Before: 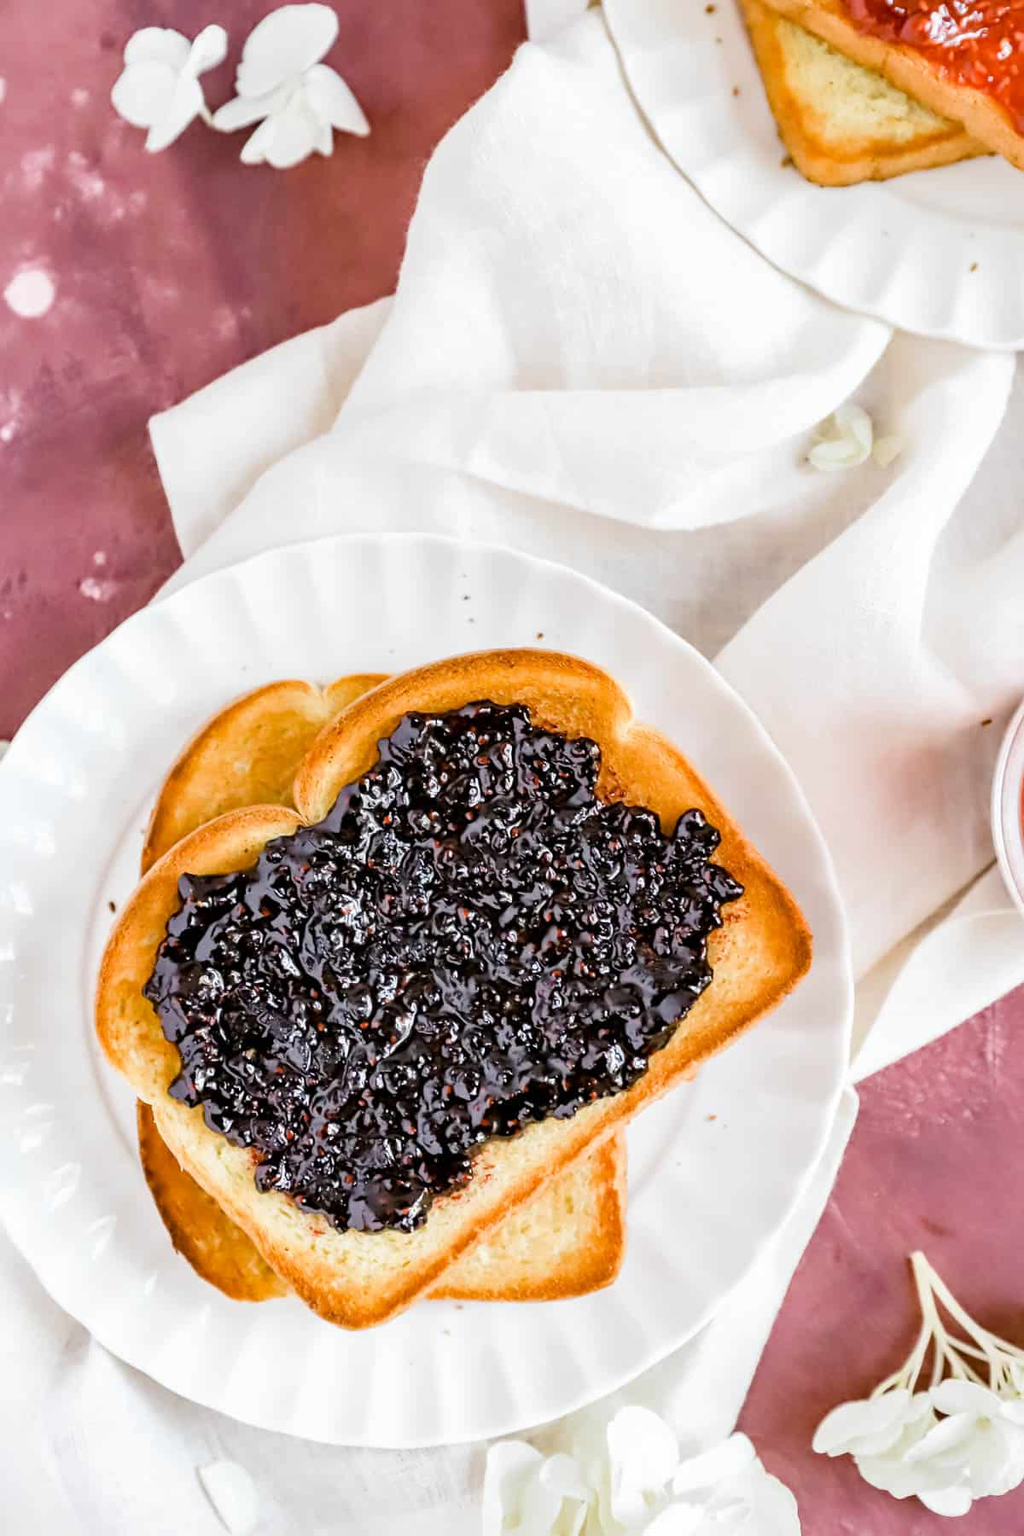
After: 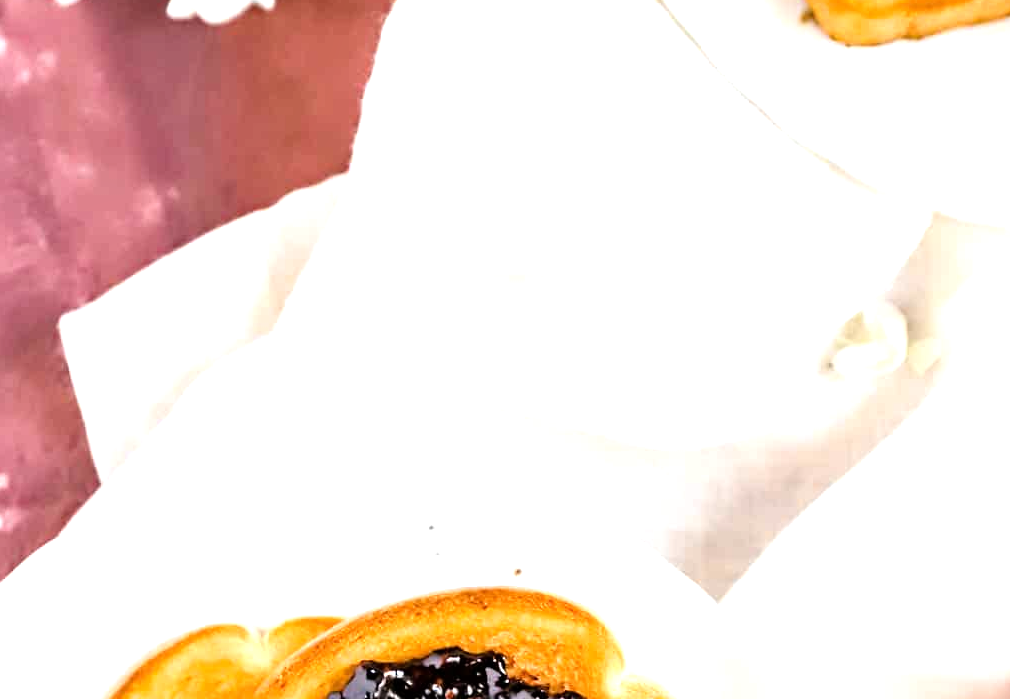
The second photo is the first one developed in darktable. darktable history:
crop and rotate: left 9.649%, top 9.617%, right 6.108%, bottom 51.526%
tone equalizer: -8 EV -0.742 EV, -7 EV -0.671 EV, -6 EV -0.635 EV, -5 EV -0.394 EV, -3 EV 0.394 EV, -2 EV 0.6 EV, -1 EV 0.686 EV, +0 EV 0.737 EV
levels: mode automatic
